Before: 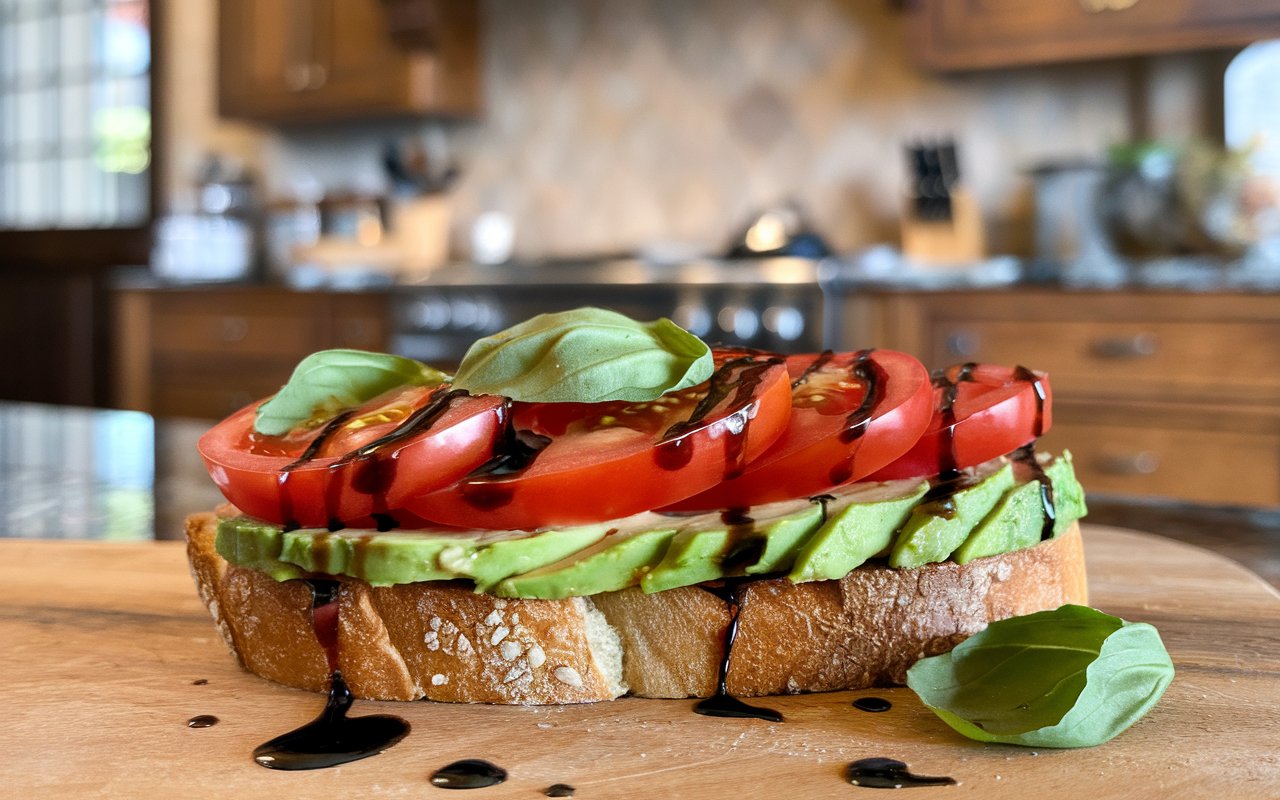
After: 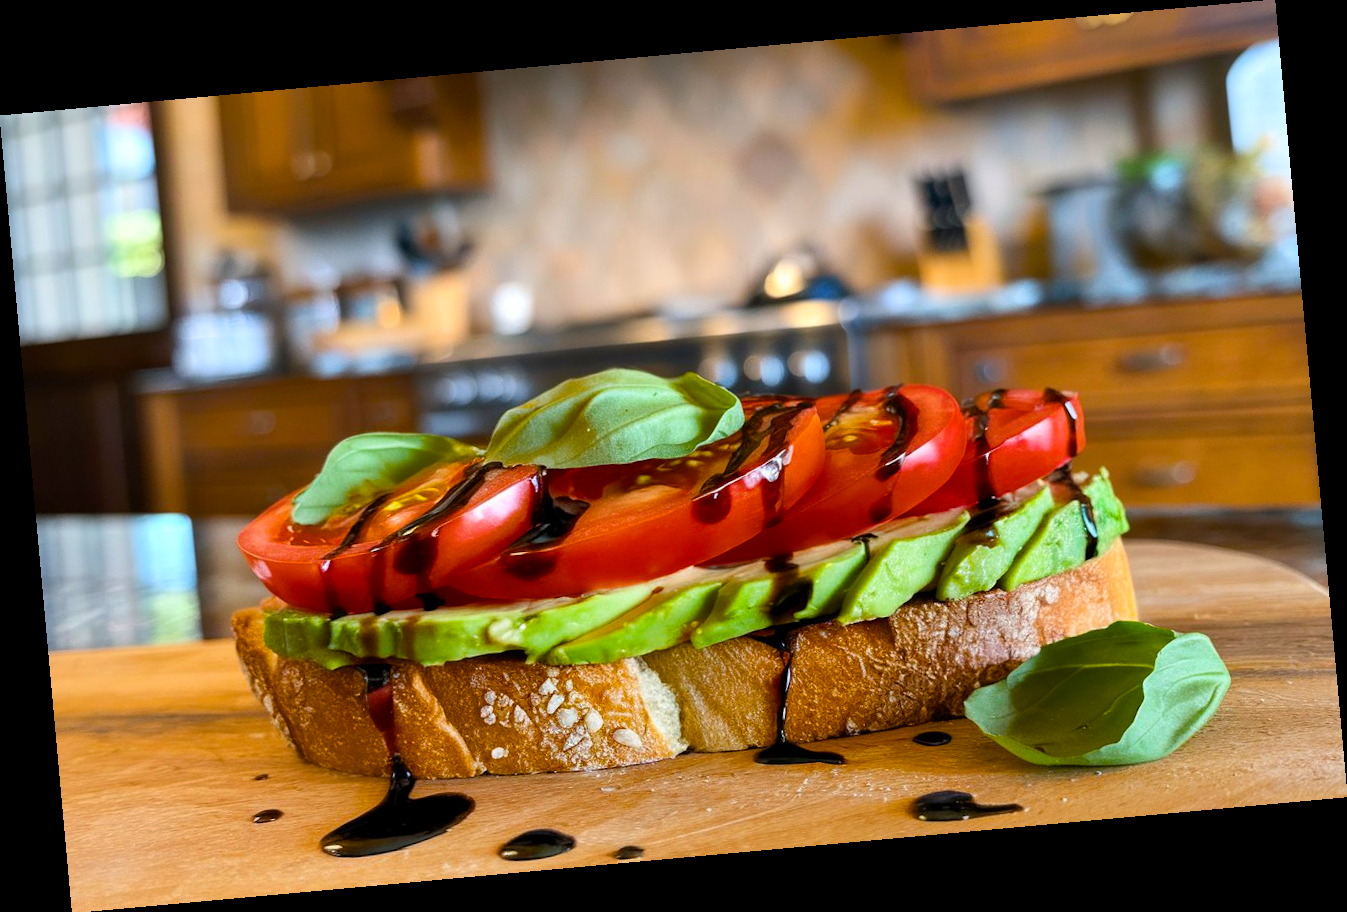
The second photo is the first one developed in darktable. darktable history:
color balance rgb: linear chroma grading › global chroma 15%, perceptual saturation grading › global saturation 30%
rotate and perspective: rotation -5.2°, automatic cropping off
